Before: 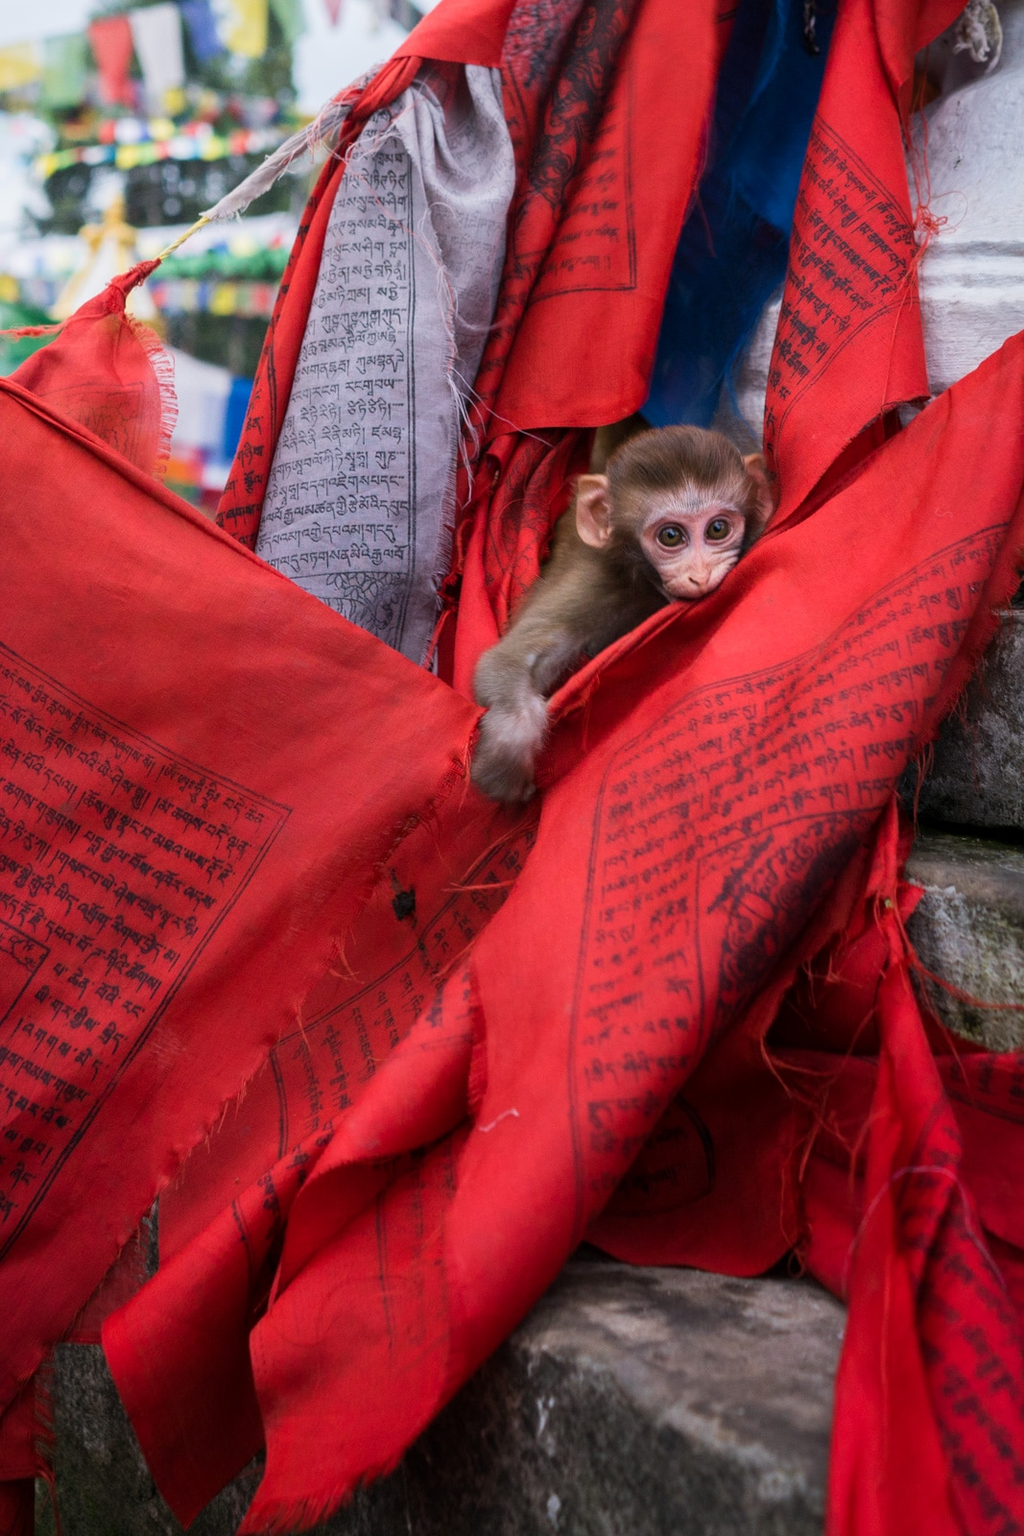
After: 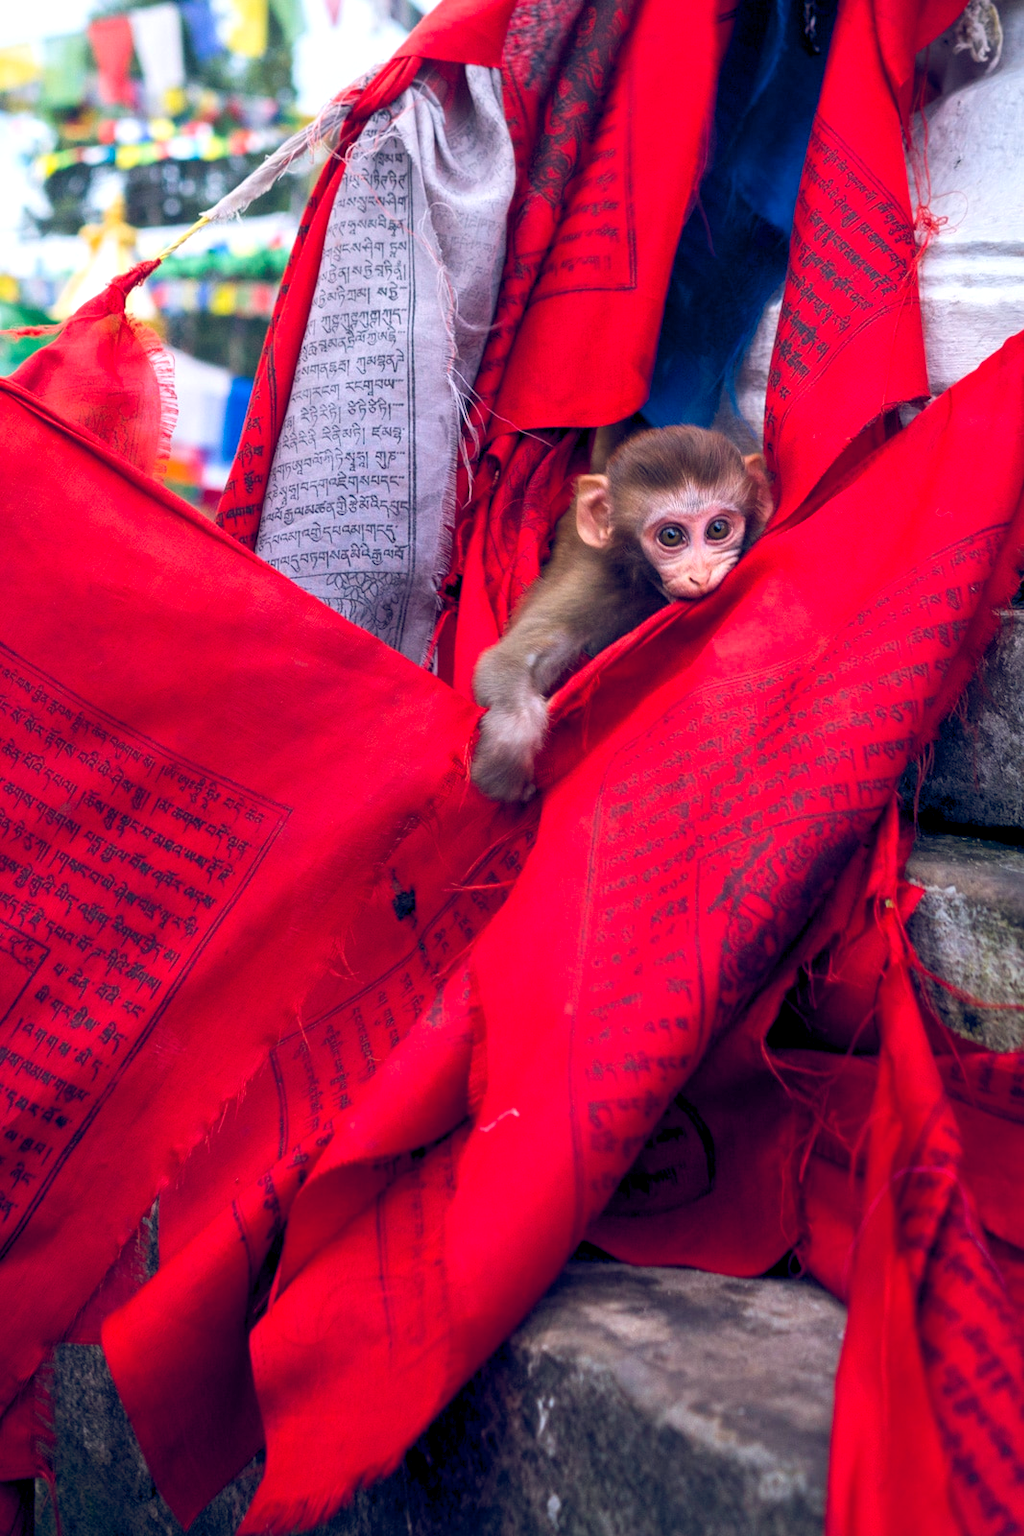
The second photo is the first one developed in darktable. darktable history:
color balance rgb: global offset › luminance -0.283%, global offset › chroma 0.308%, global offset › hue 259°, linear chroma grading › global chroma 5.912%, perceptual saturation grading › global saturation 19.864%
exposure: black level correction 0, exposure 0.5 EV, compensate highlight preservation false
